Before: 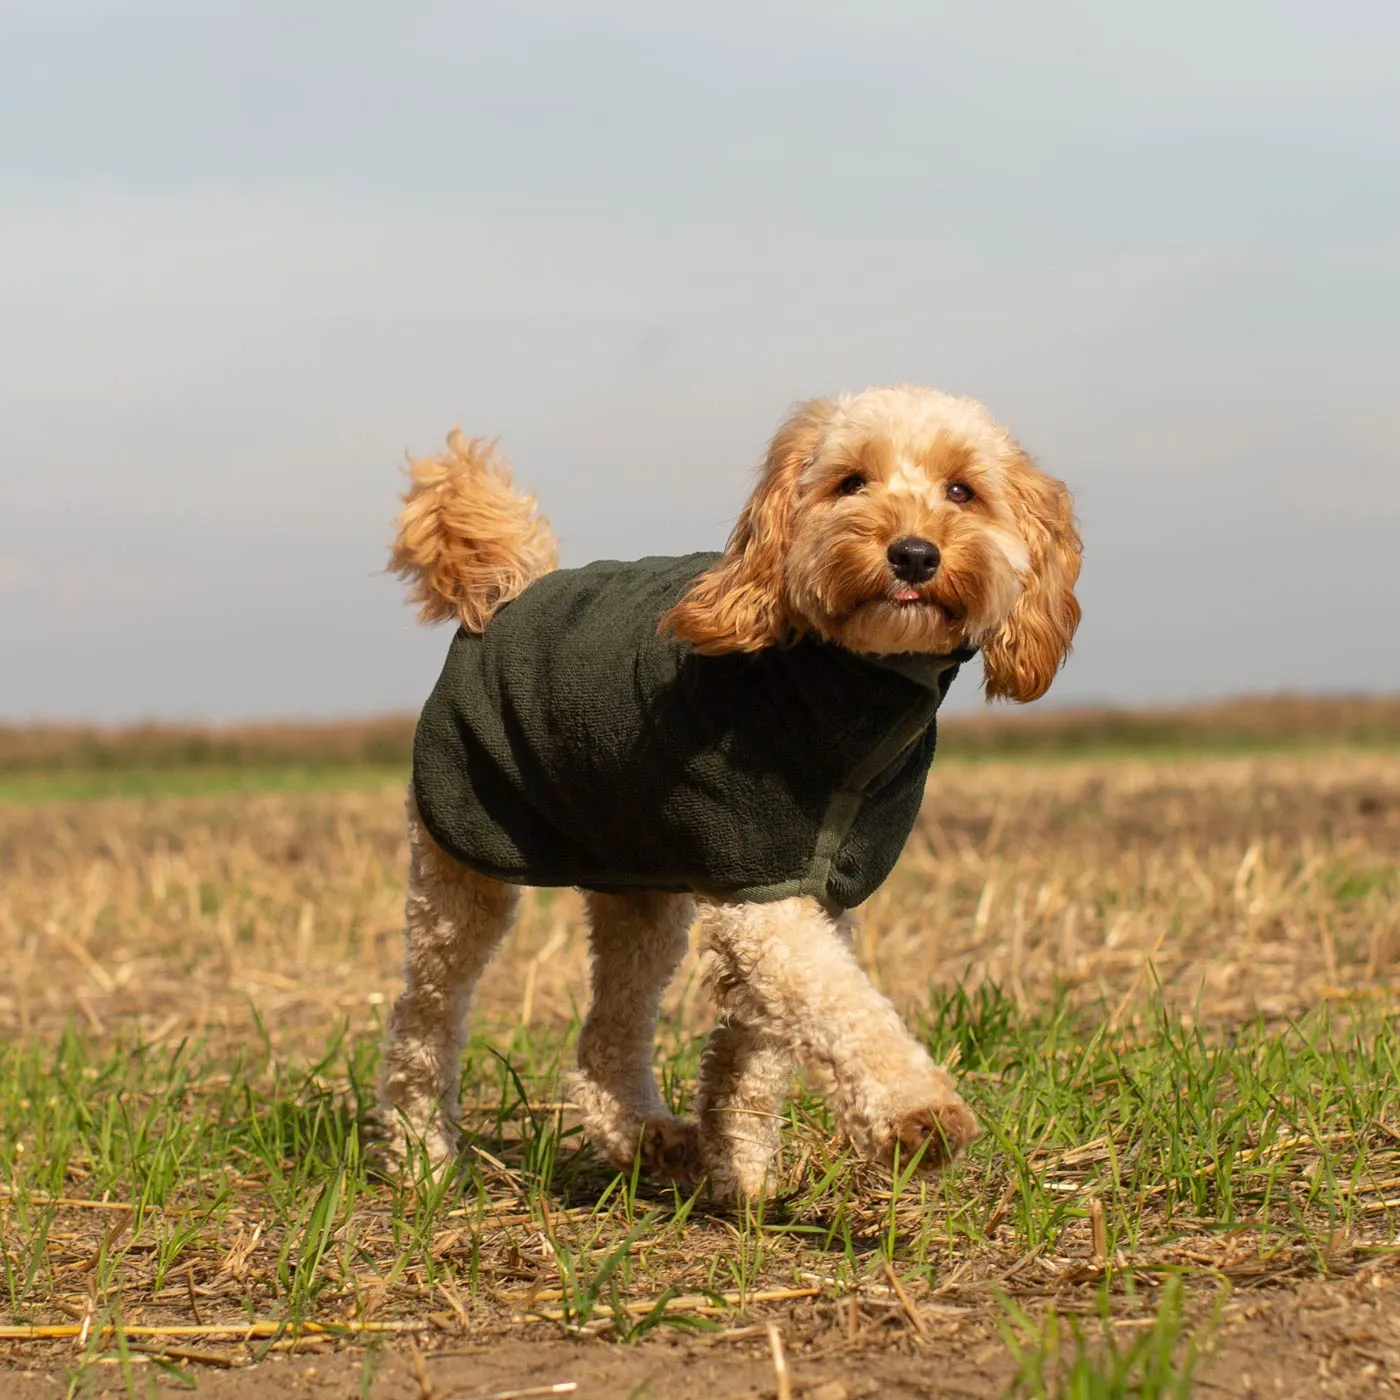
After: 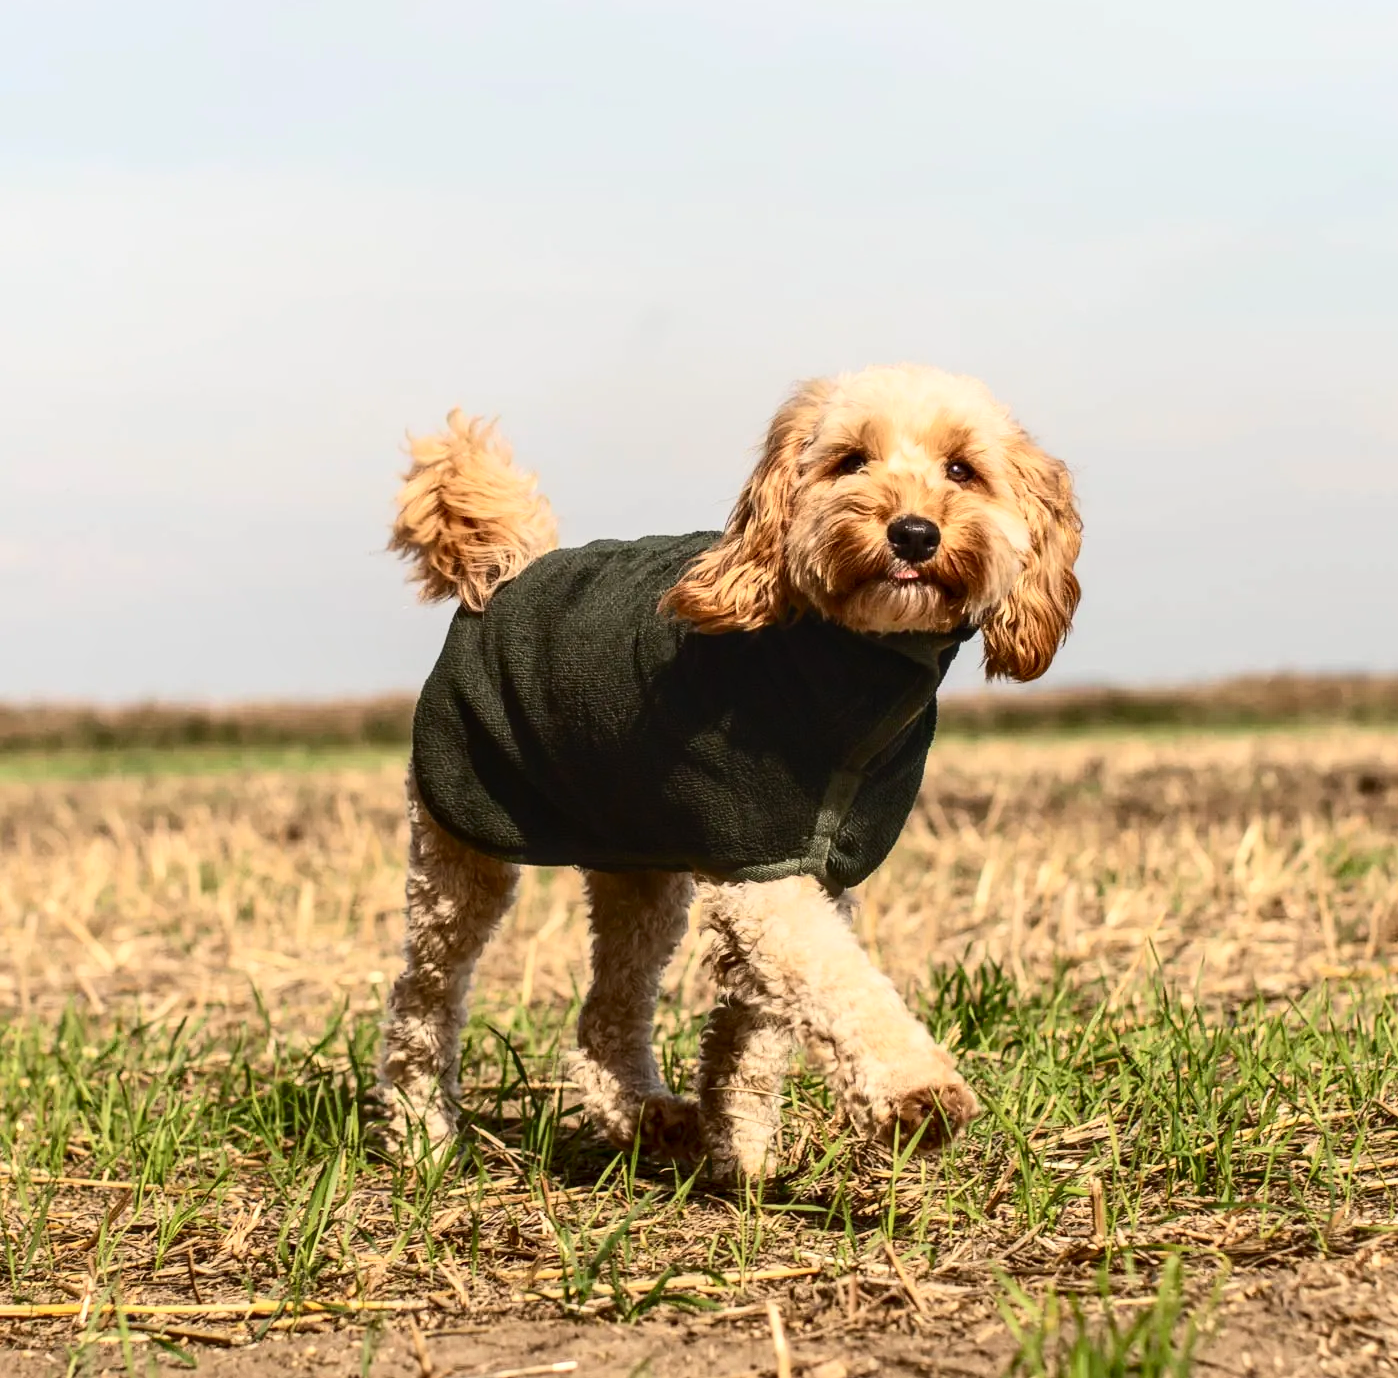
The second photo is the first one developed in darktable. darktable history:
local contrast: on, module defaults
contrast brightness saturation: contrast 0.394, brightness 0.105
crop: top 1.514%, right 0.121%
